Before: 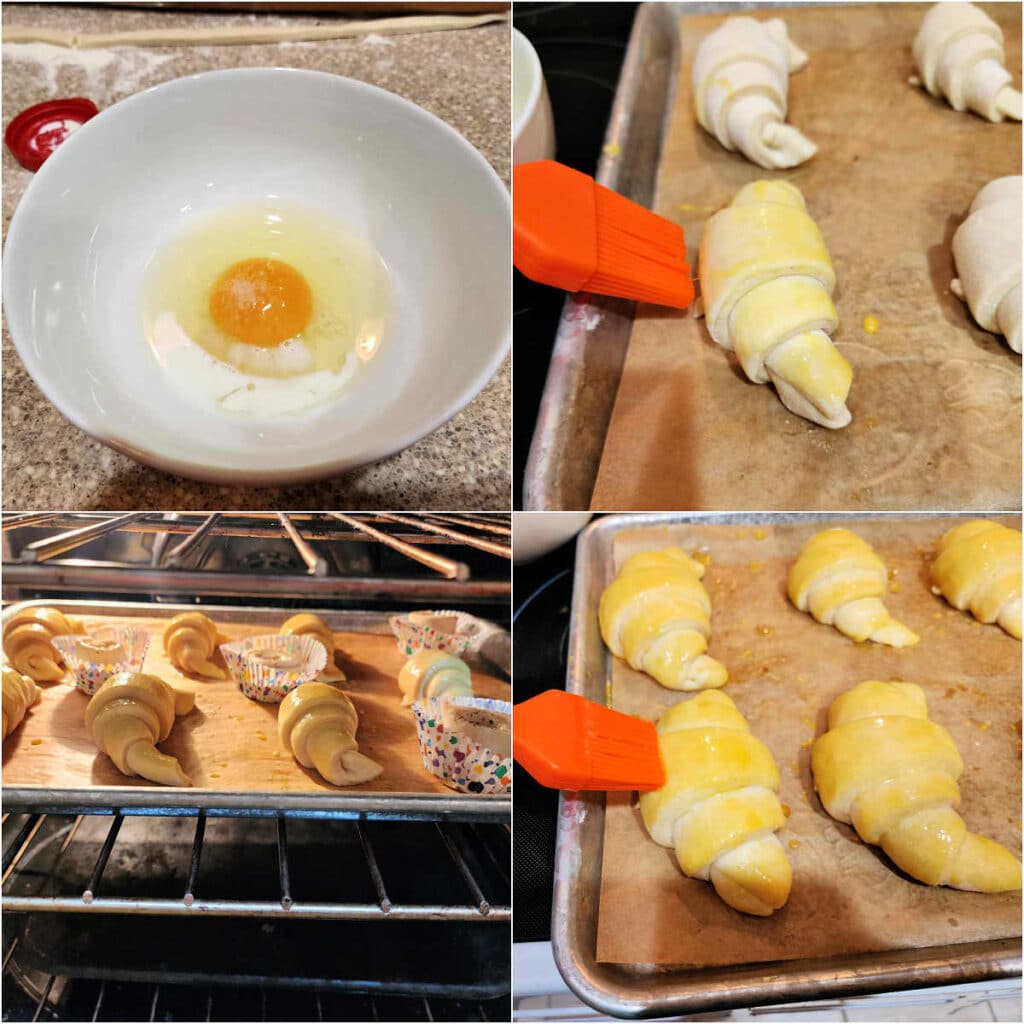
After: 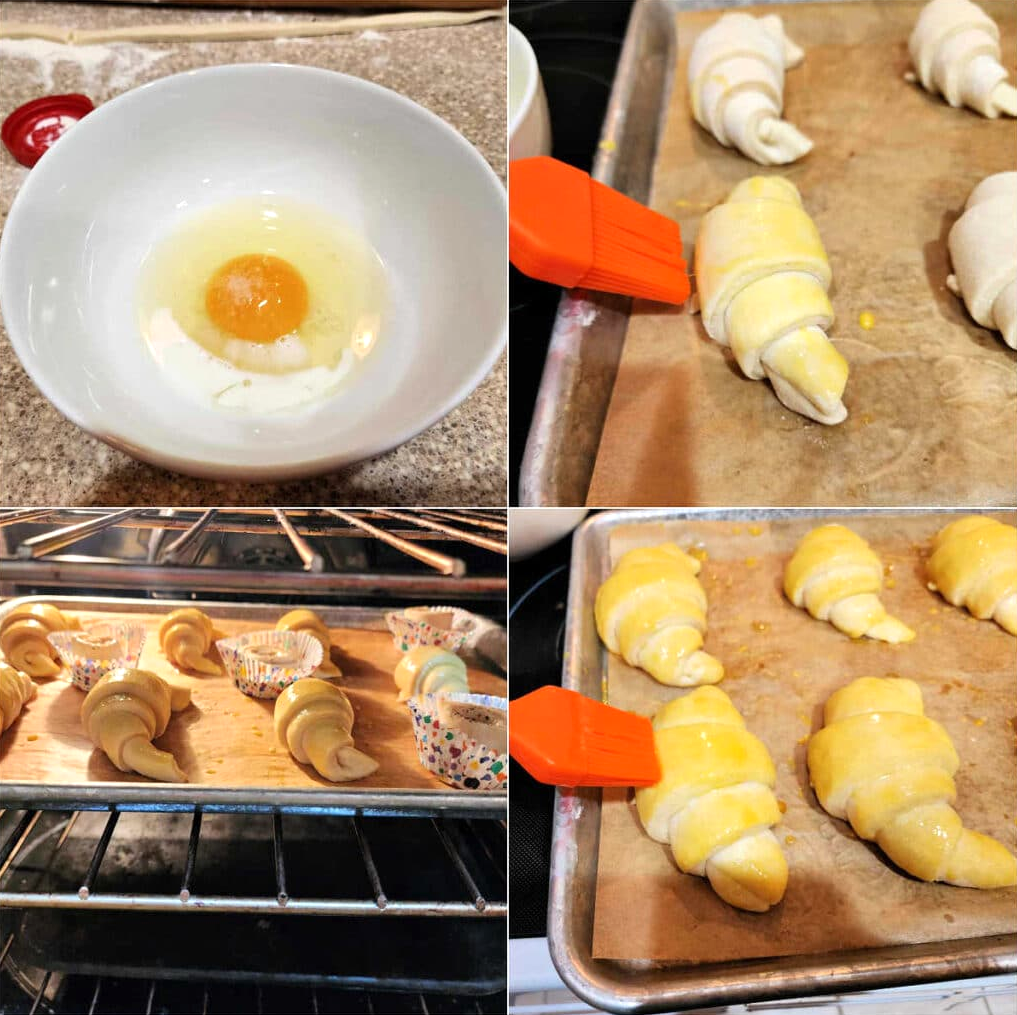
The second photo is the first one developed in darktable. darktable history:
crop: left 0.434%, top 0.485%, right 0.244%, bottom 0.386%
exposure: exposure 0.207 EV, compensate highlight preservation false
